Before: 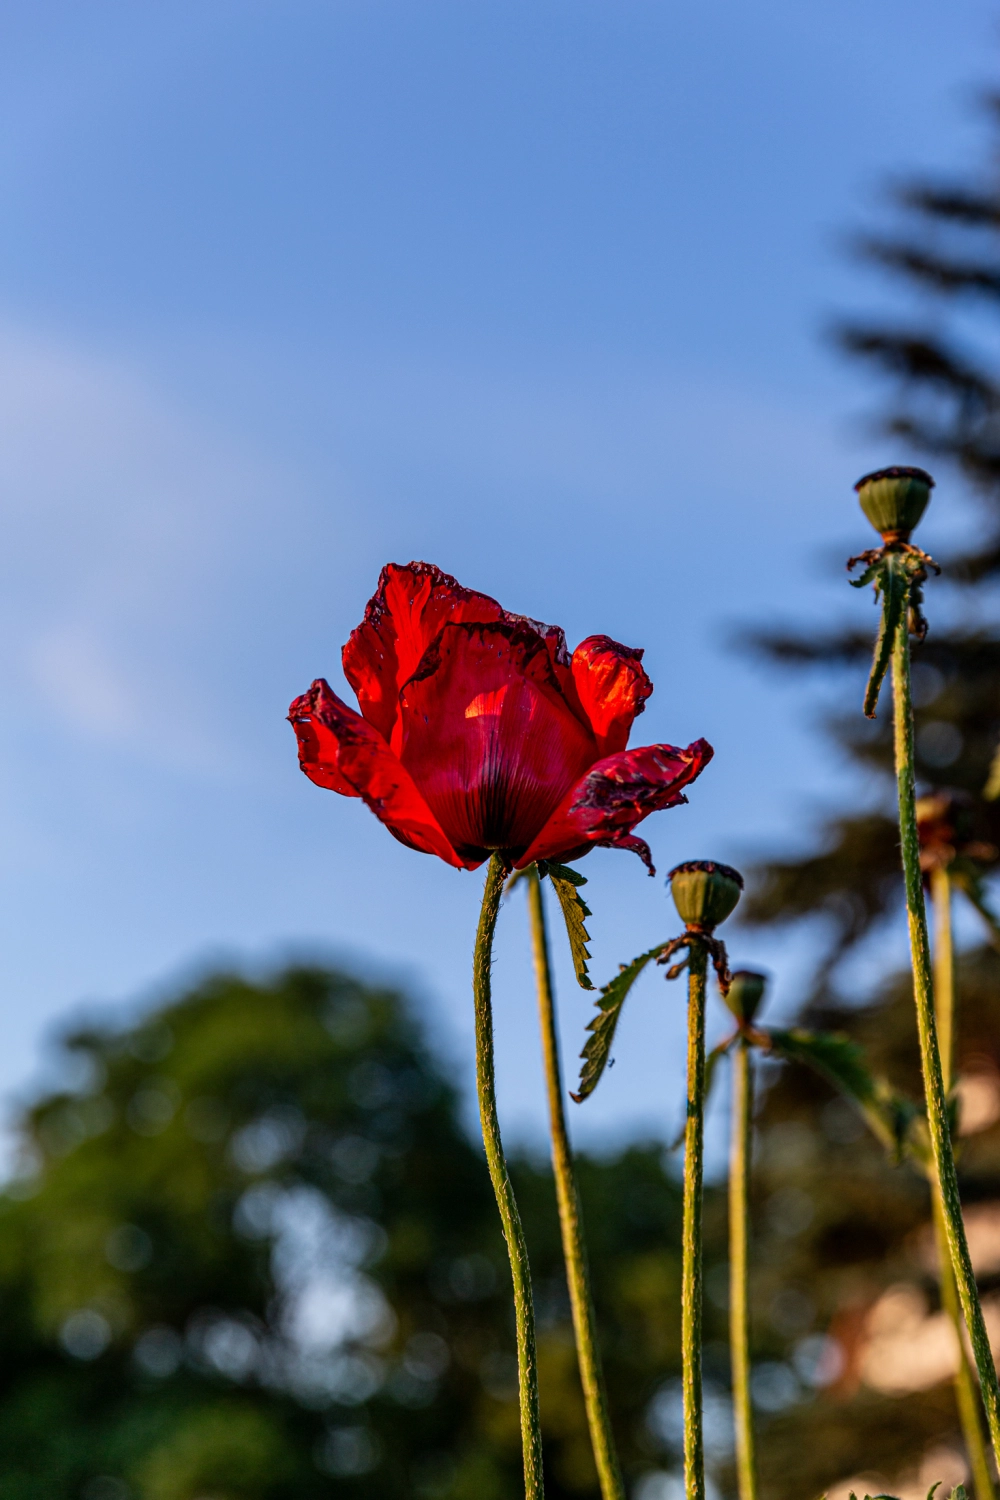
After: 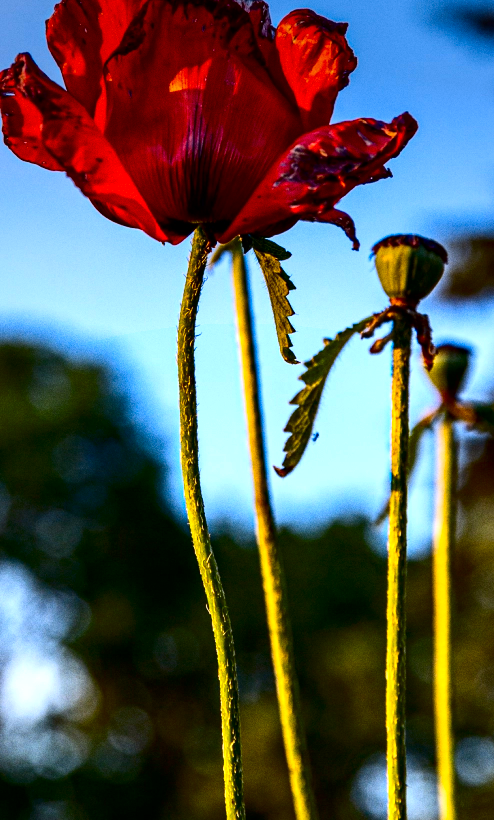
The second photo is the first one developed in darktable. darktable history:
crop: left 29.672%, top 41.786%, right 20.851%, bottom 3.487%
grain: coarseness 0.09 ISO
haze removal: compatibility mode true, adaptive false
contrast brightness saturation: contrast 0.21, brightness -0.11, saturation 0.21
vignetting: fall-off start 97.52%, fall-off radius 100%, brightness -0.574, saturation 0, center (-0.027, 0.404), width/height ratio 1.368, unbound false
exposure: black level correction 0.001, exposure 0.955 EV, compensate exposure bias true, compensate highlight preservation false
color contrast: green-magenta contrast 0.85, blue-yellow contrast 1.25, unbound 0
